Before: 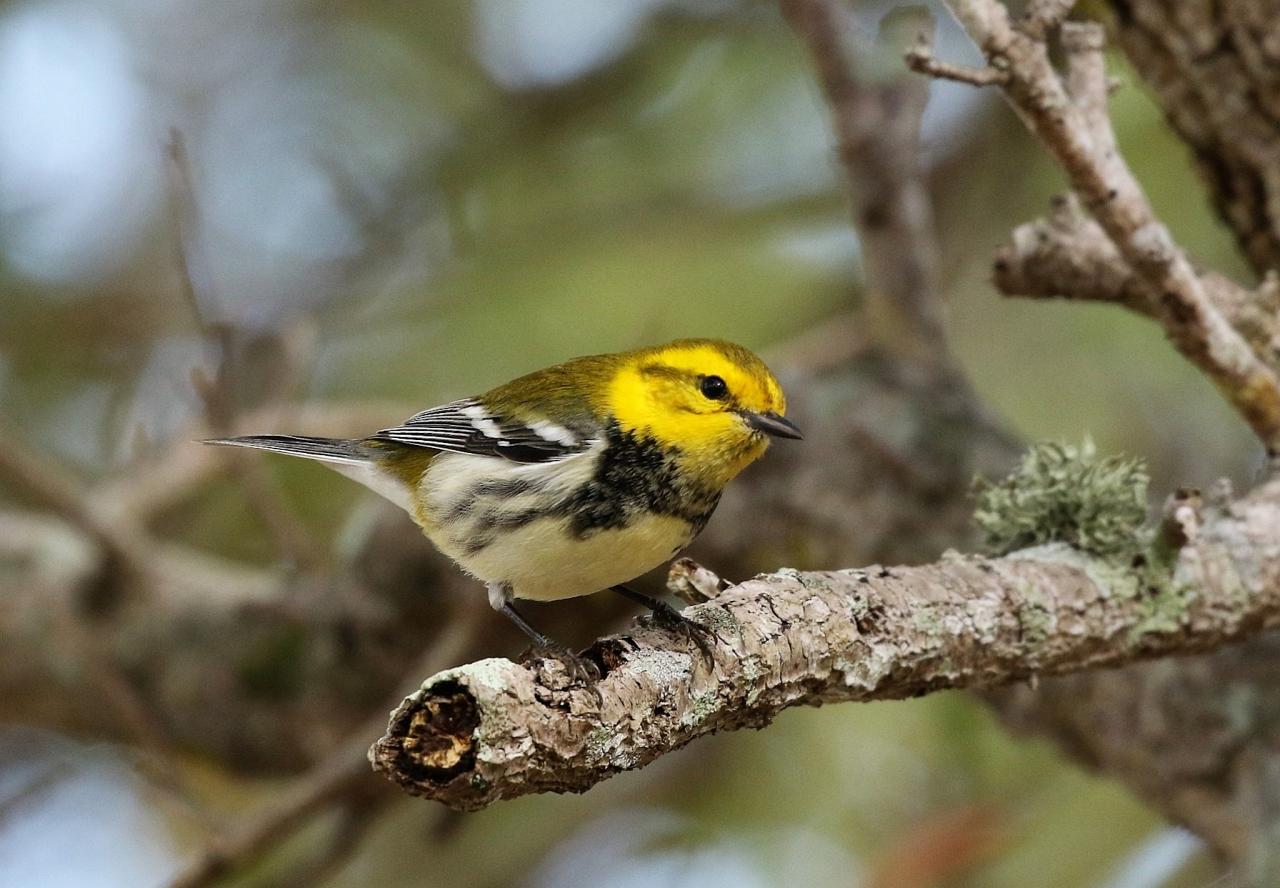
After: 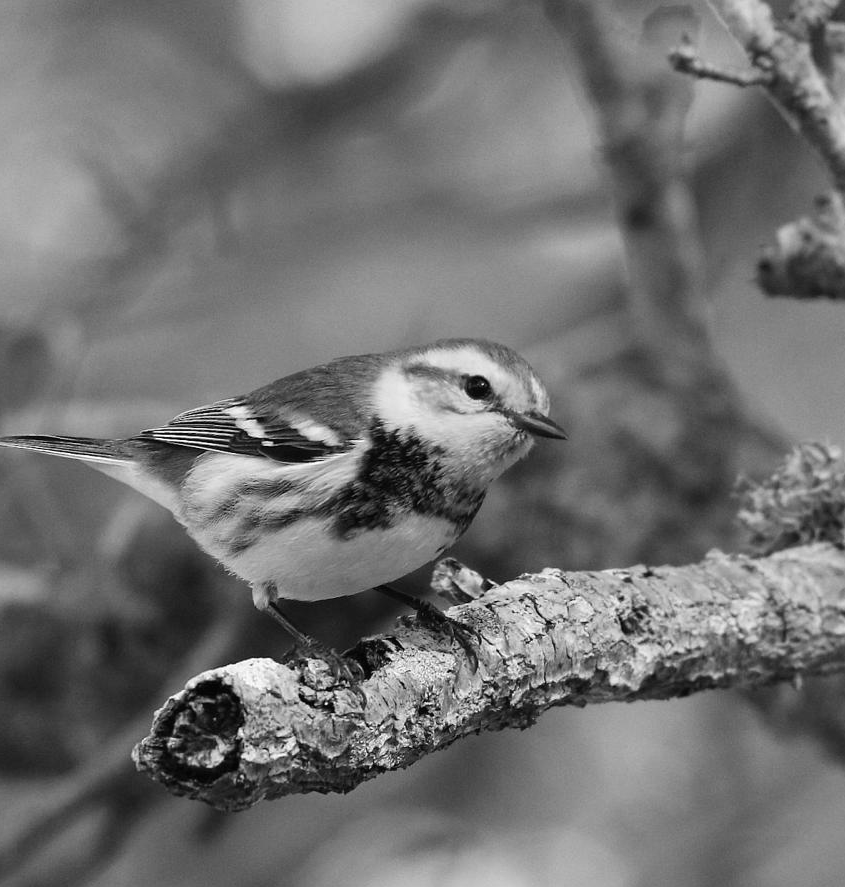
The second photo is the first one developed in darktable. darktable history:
exposure: black level correction -0.001, exposure 0.08 EV, compensate highlight preservation false
monochrome: on, module defaults
crop and rotate: left 18.442%, right 15.508%
